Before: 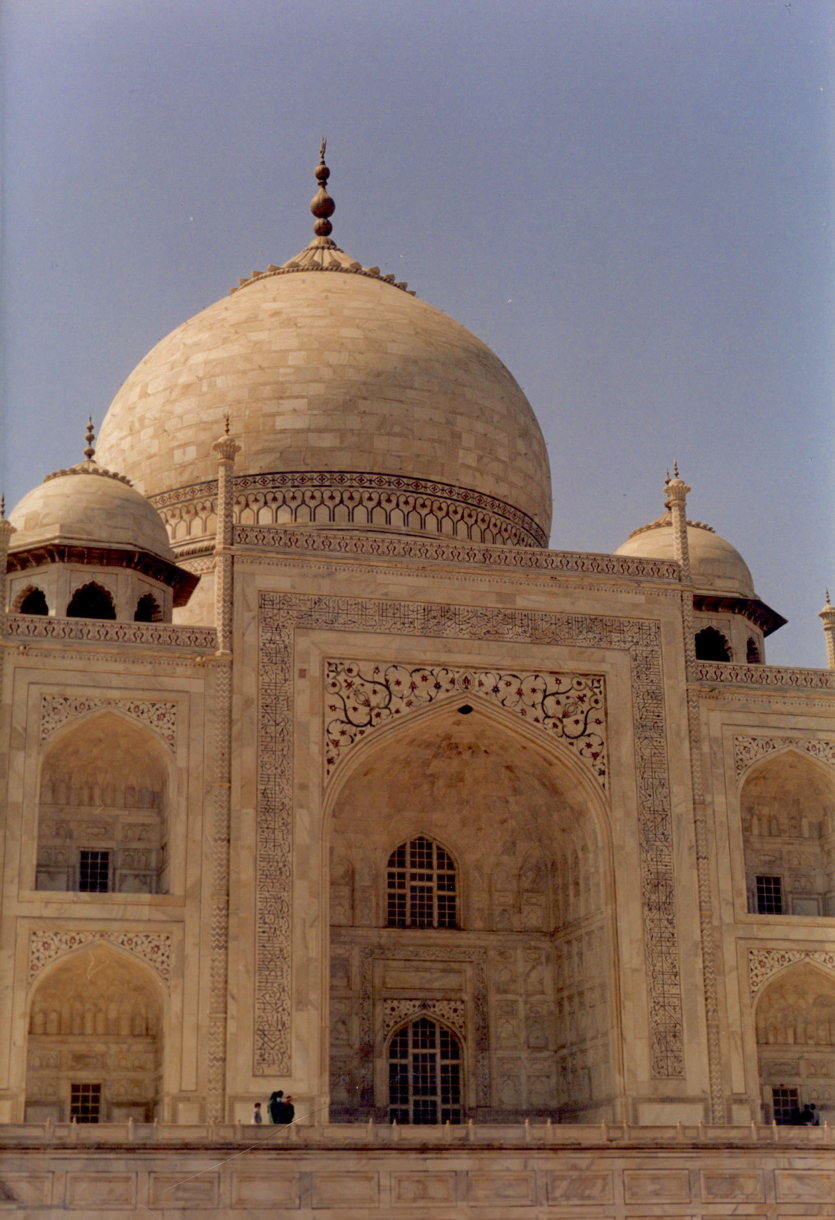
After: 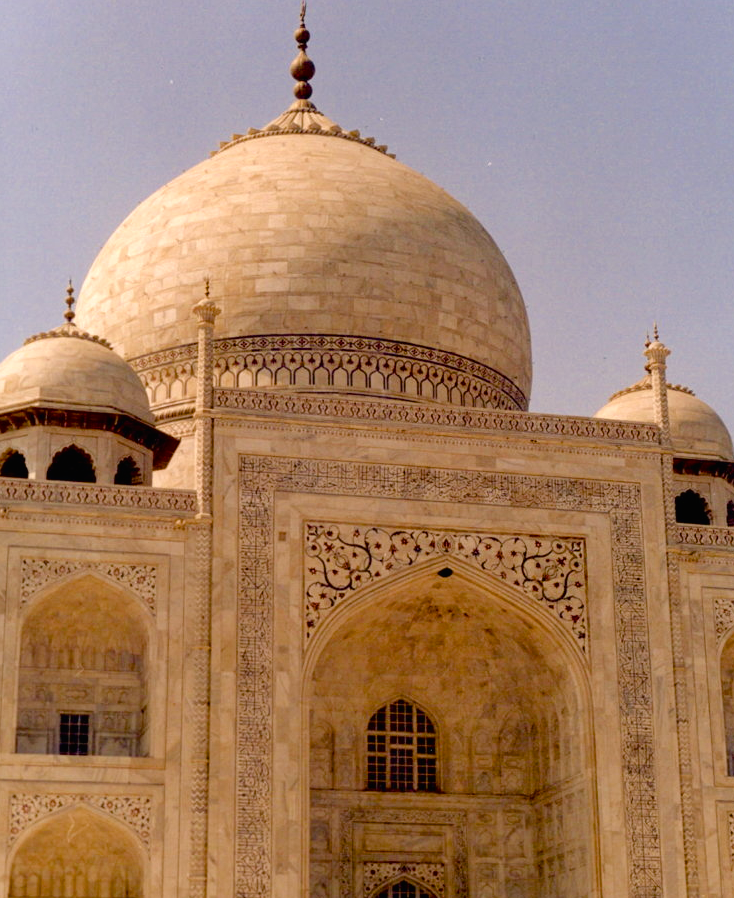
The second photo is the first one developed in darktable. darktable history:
crop and rotate: left 2.425%, top 11.305%, right 9.6%, bottom 15.08%
color balance rgb: shadows lift › chroma 1%, shadows lift › hue 217.2°, power › hue 310.8°, highlights gain › chroma 2%, highlights gain › hue 44.4°, global offset › luminance 0.25%, global offset › hue 171.6°, perceptual saturation grading › global saturation 14.09%, perceptual saturation grading › highlights -30%, perceptual saturation grading › shadows 50.67%, global vibrance 25%, contrast 20%
